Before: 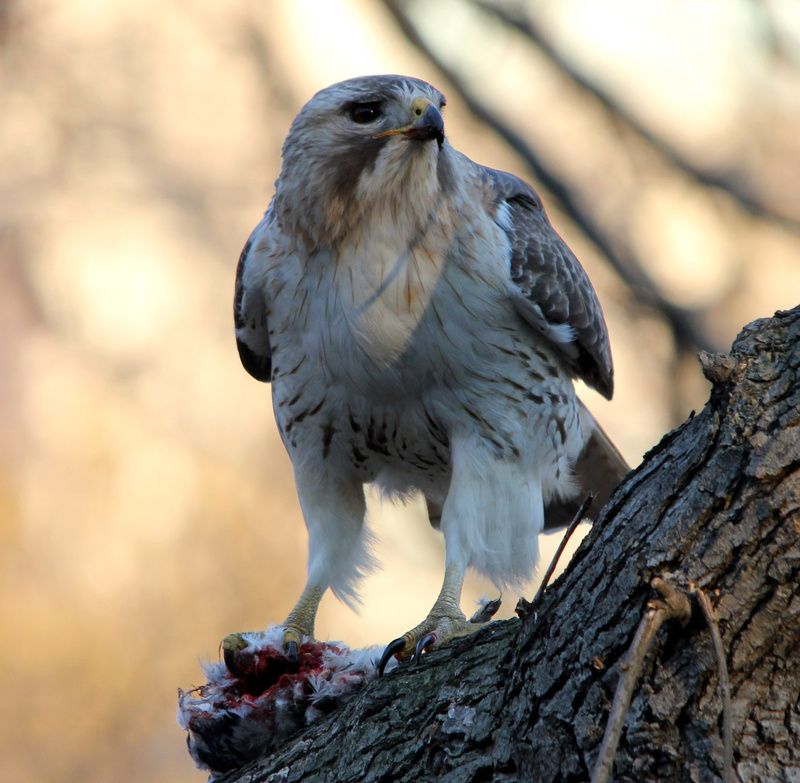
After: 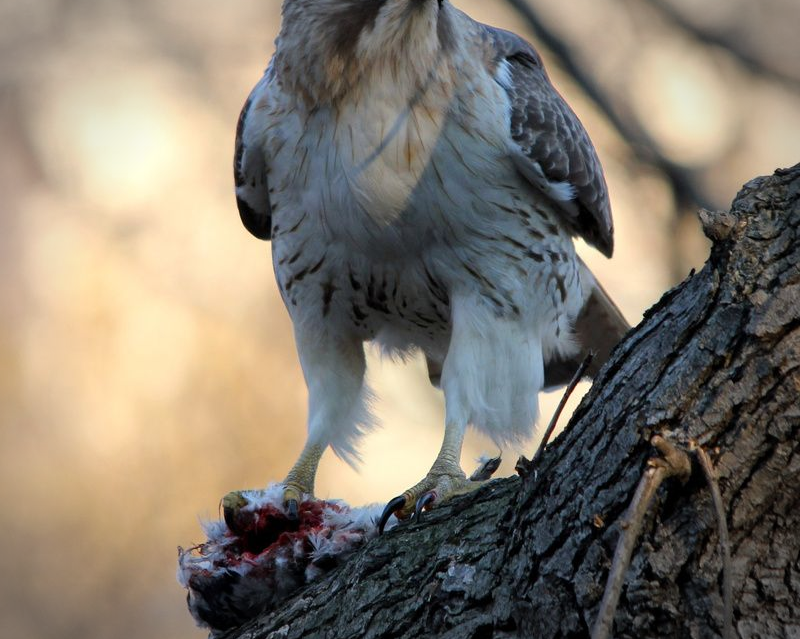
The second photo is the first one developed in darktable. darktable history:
vignetting: automatic ratio true
crop and rotate: top 18.363%
